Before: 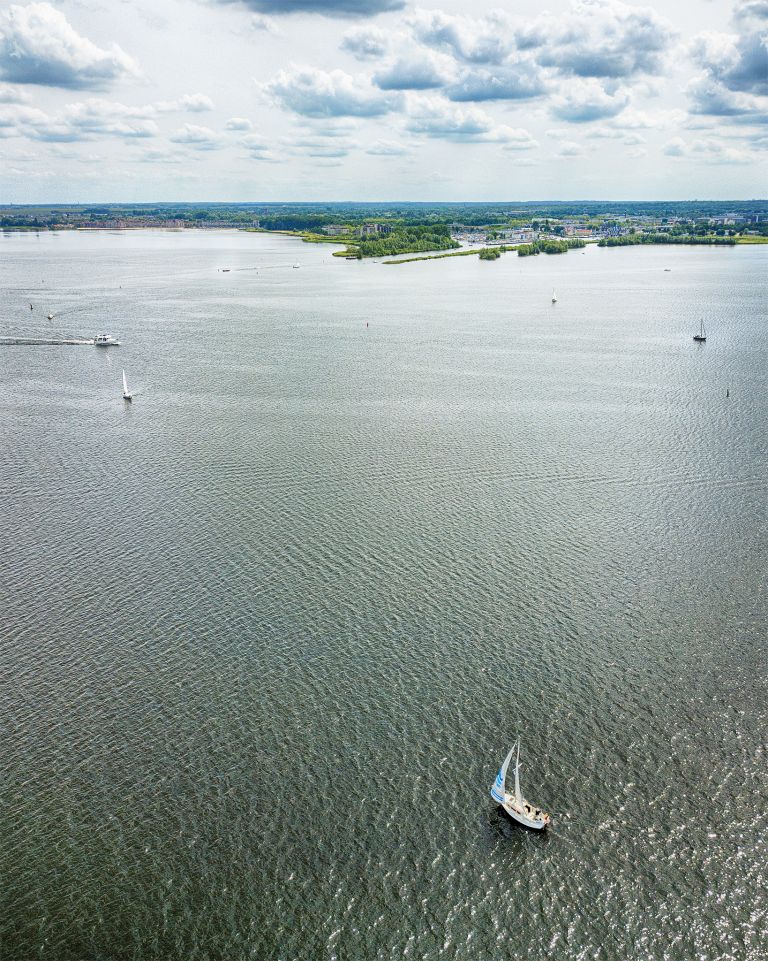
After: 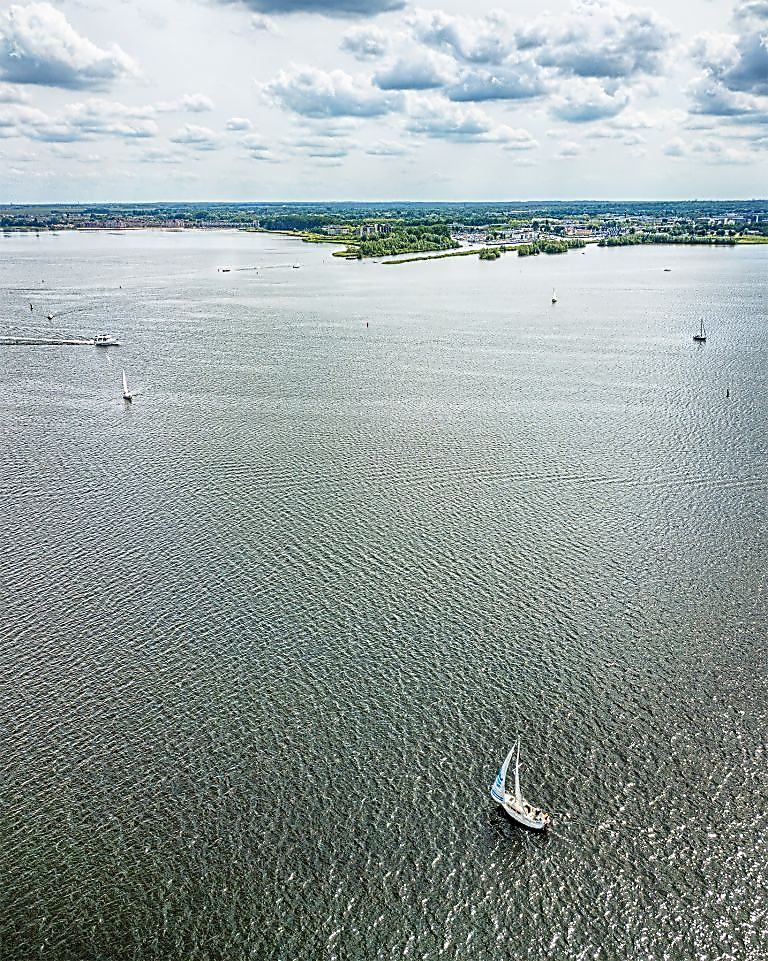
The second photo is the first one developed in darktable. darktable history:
contrast equalizer: y [[0.5, 0.5, 0.5, 0.515, 0.749, 0.84], [0.5 ×6], [0.5 ×6], [0, 0, 0, 0.001, 0.067, 0.262], [0 ×6]]
sharpen: amount 0.2
